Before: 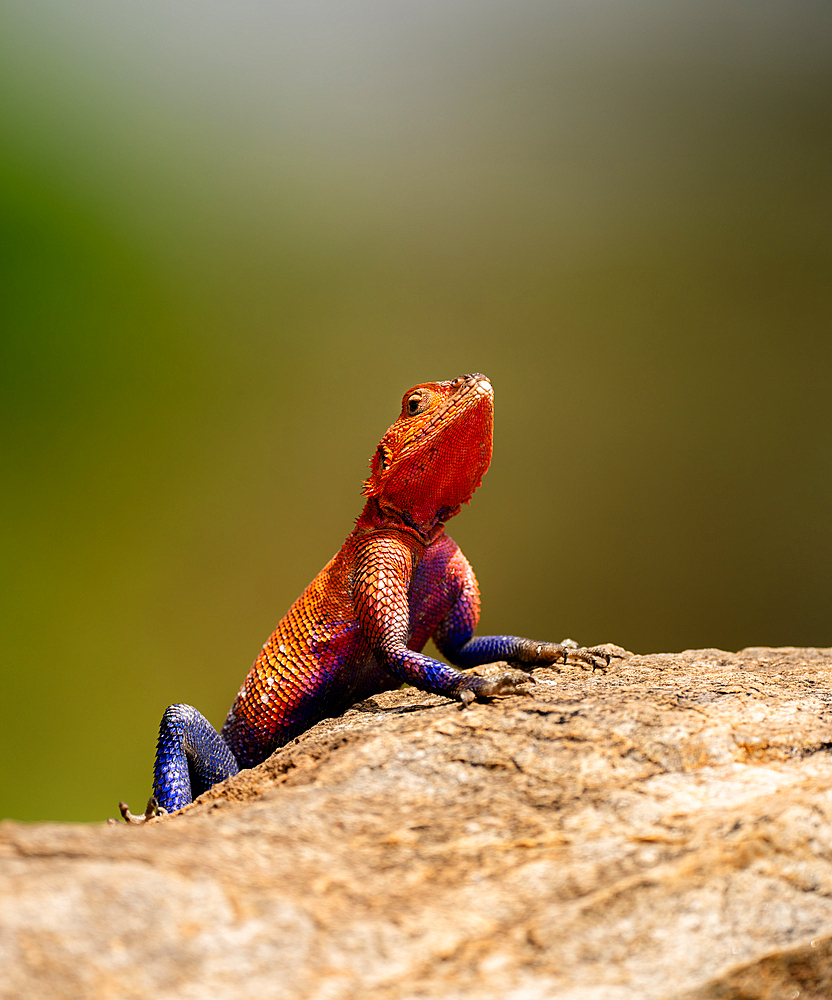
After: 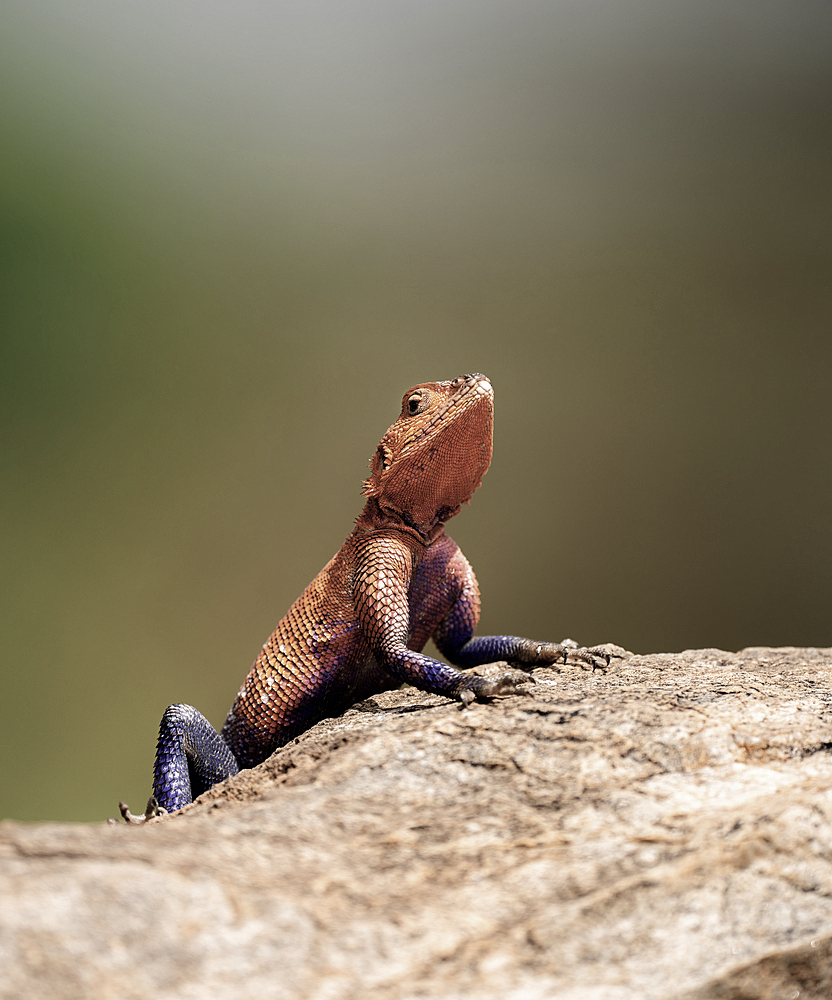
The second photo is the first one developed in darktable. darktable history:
color correction: highlights b* -0.052, saturation 0.477
